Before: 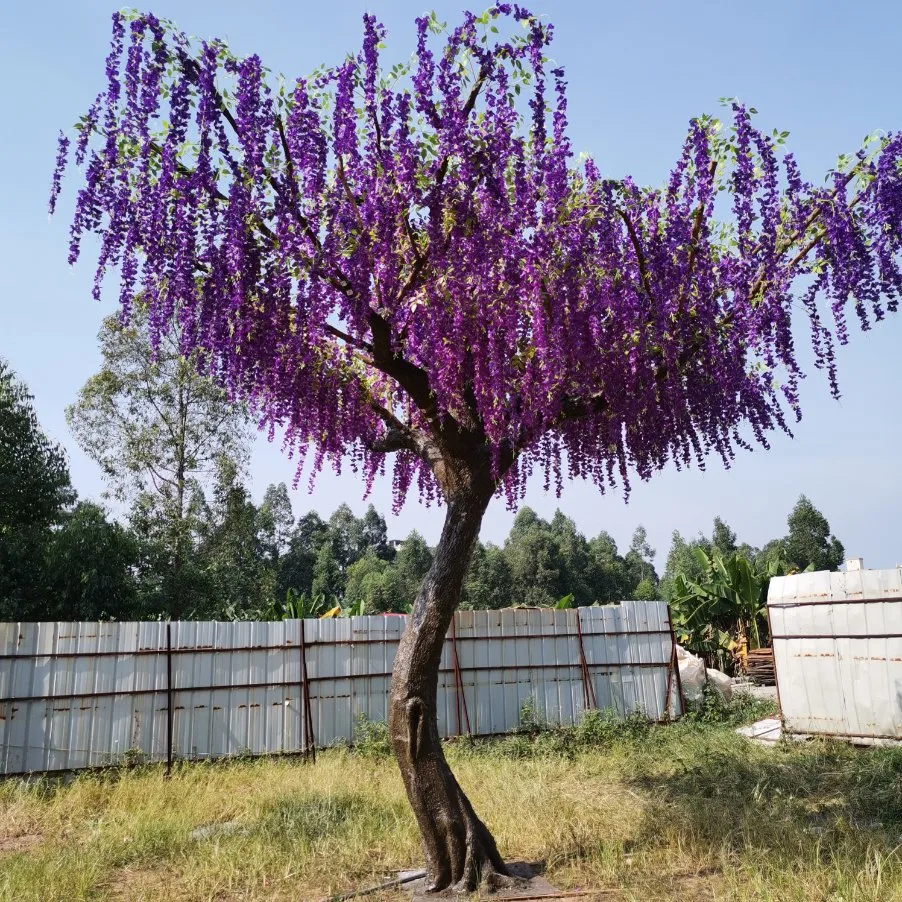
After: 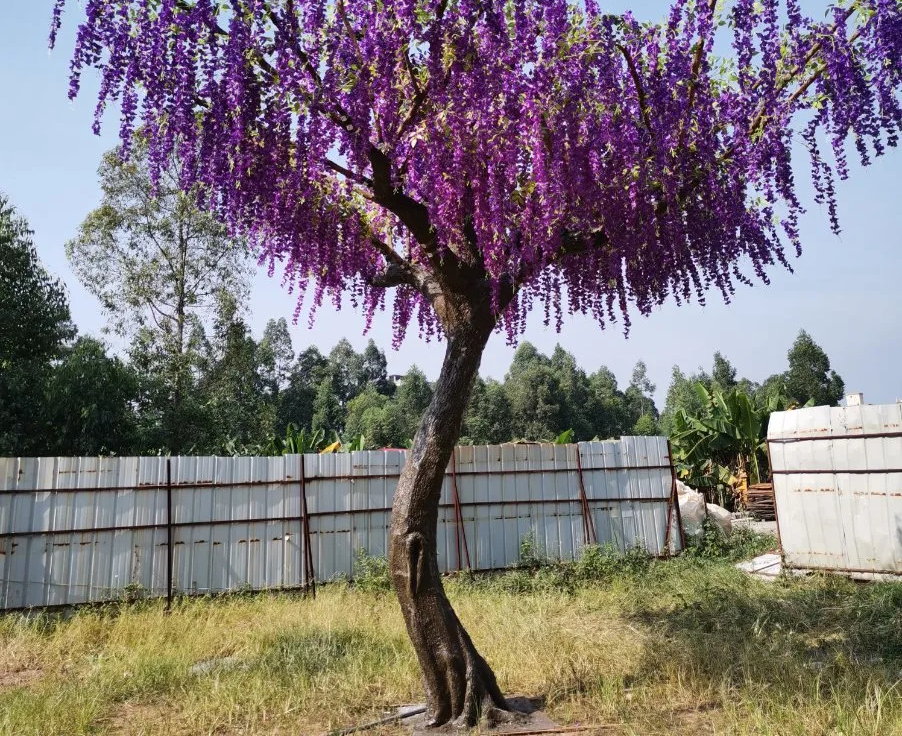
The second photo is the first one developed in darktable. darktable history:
crop and rotate: top 18.37%
shadows and highlights: shadows 49.4, highlights -41.54, soften with gaussian
